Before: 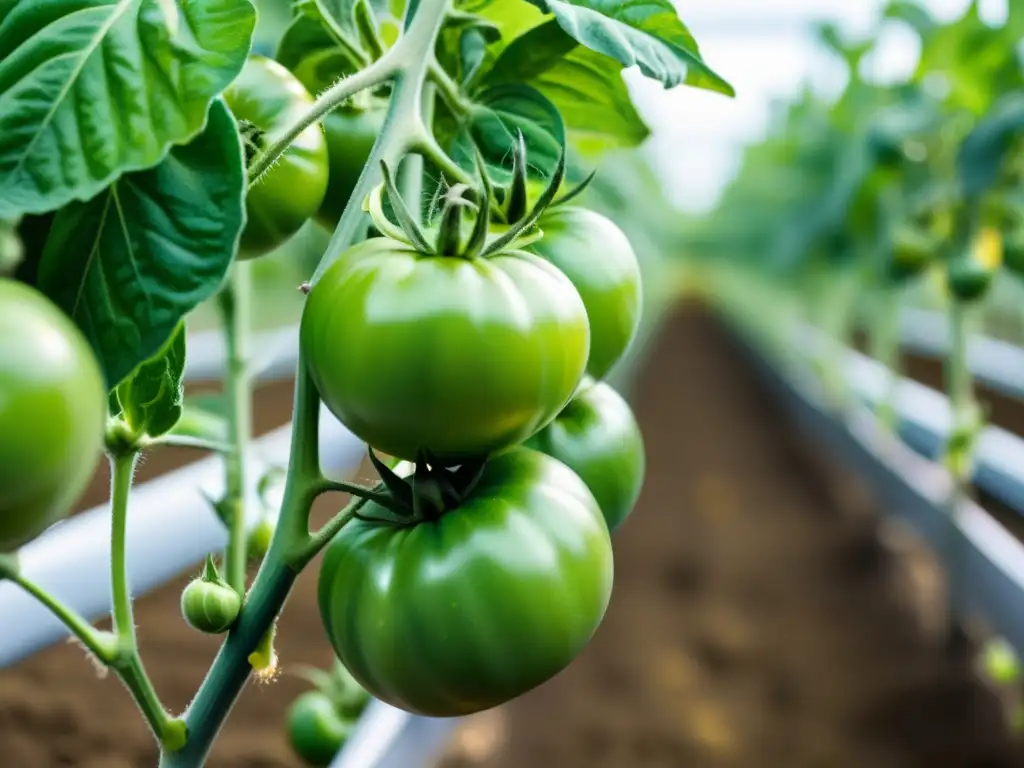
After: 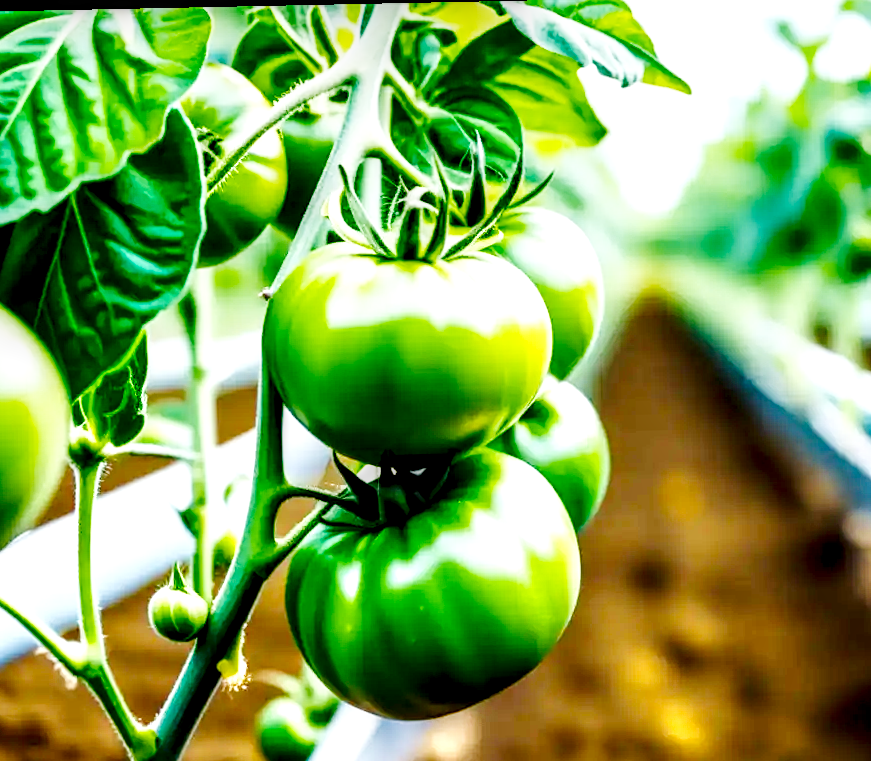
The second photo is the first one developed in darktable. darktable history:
sharpen: amount 0.206
crop and rotate: angle 1.18°, left 4.346%, top 1.057%, right 11.87%, bottom 2.473%
color balance rgb: highlights gain › chroma 0.181%, highlights gain › hue 329.78°, perceptual saturation grading › global saturation 20%, perceptual saturation grading › highlights -25.124%, perceptual saturation grading › shadows 49.777%, global vibrance 20%
base curve: curves: ch0 [(0, 0.003) (0.001, 0.002) (0.006, 0.004) (0.02, 0.022) (0.048, 0.086) (0.094, 0.234) (0.162, 0.431) (0.258, 0.629) (0.385, 0.8) (0.548, 0.918) (0.751, 0.988) (1, 1)], preserve colors none
local contrast: highlights 22%, shadows 70%, detail 170%
